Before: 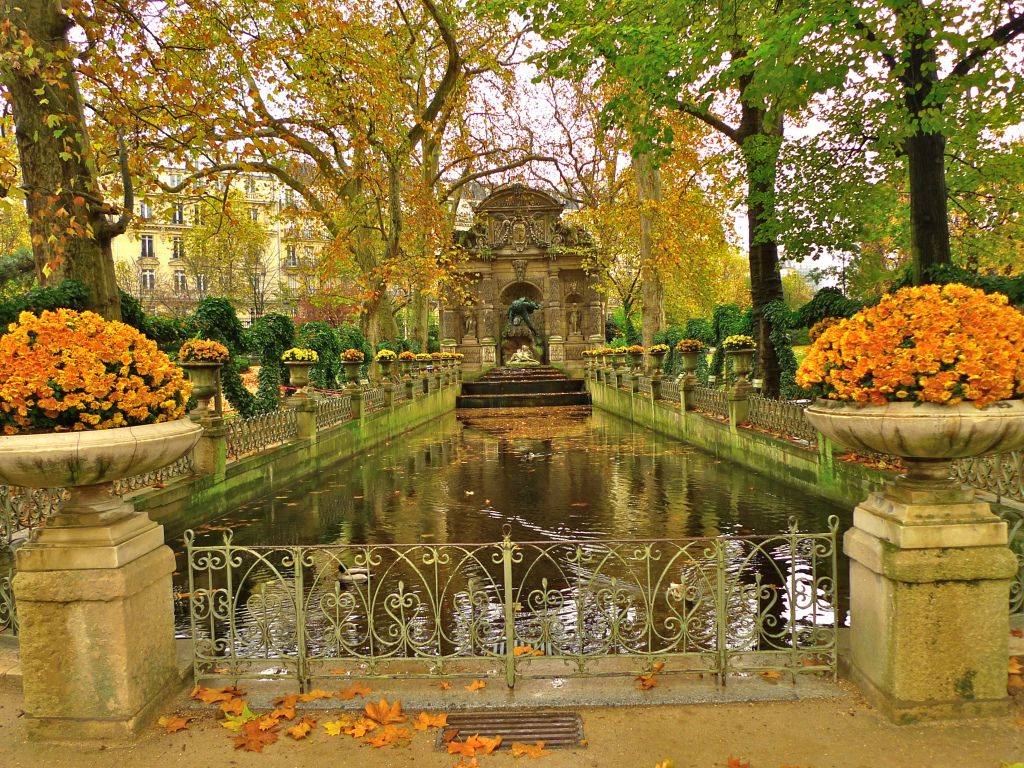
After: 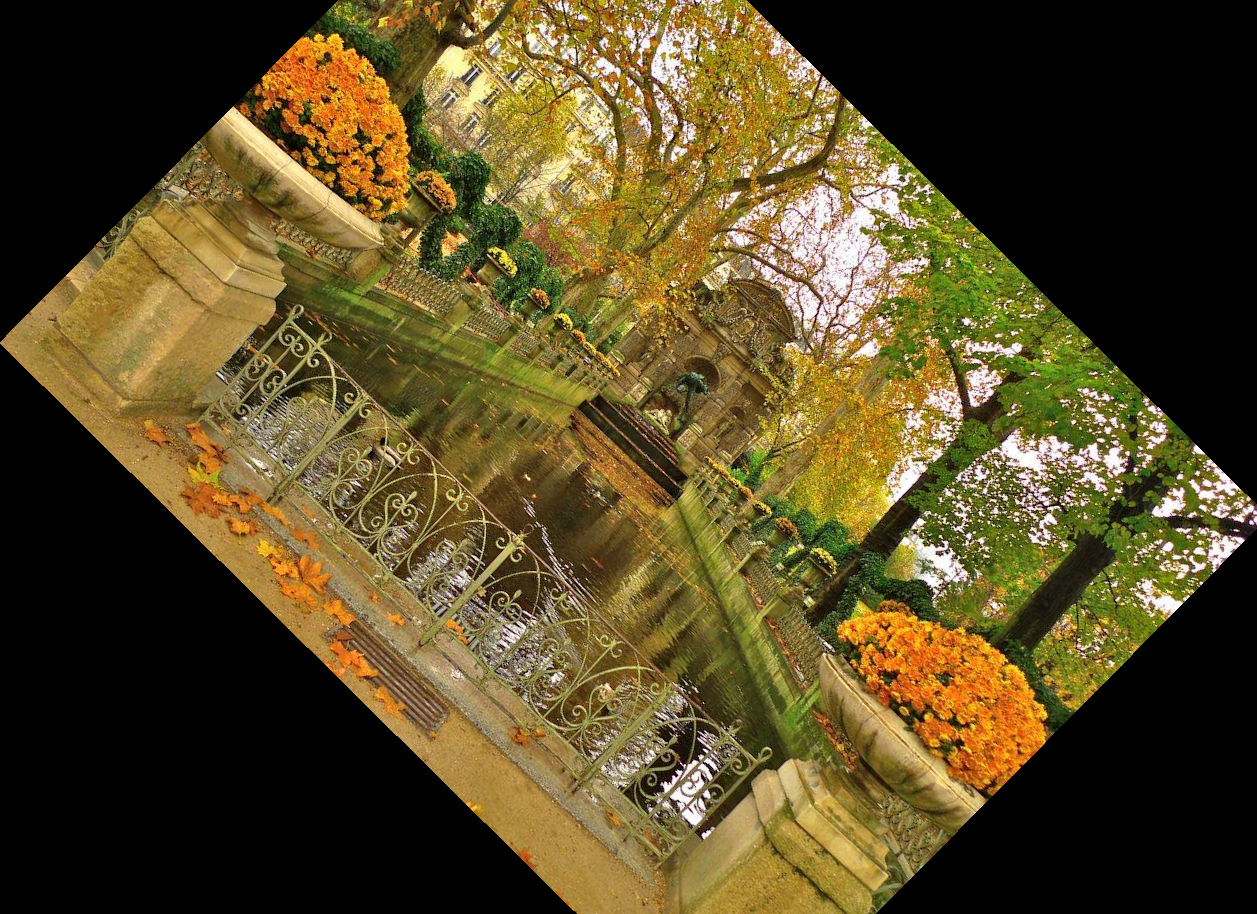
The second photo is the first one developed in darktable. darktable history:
crop and rotate: angle -44.67°, top 16.062%, right 0.81%, bottom 11.69%
